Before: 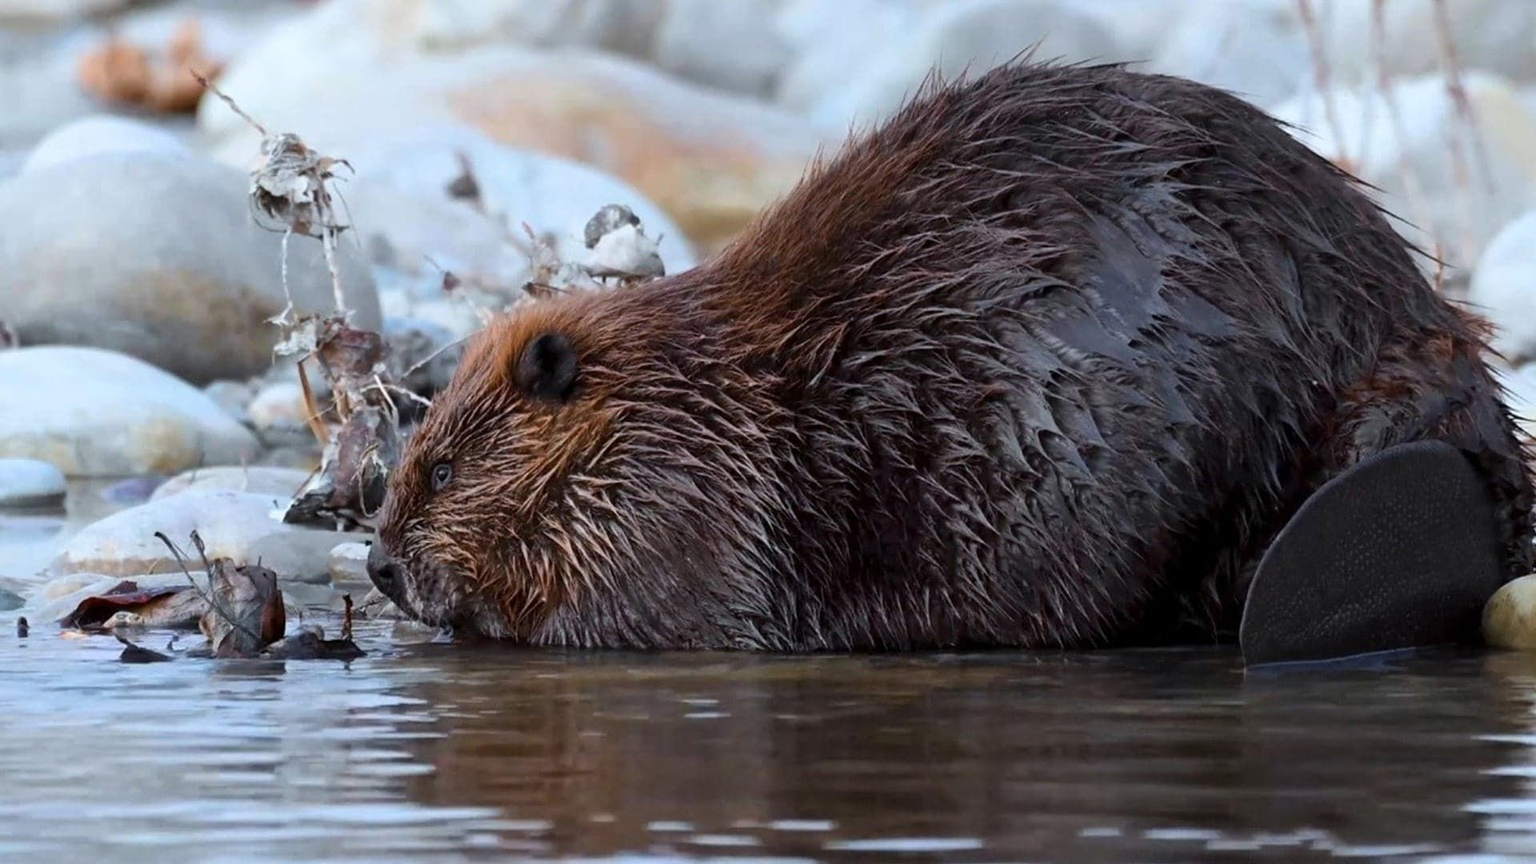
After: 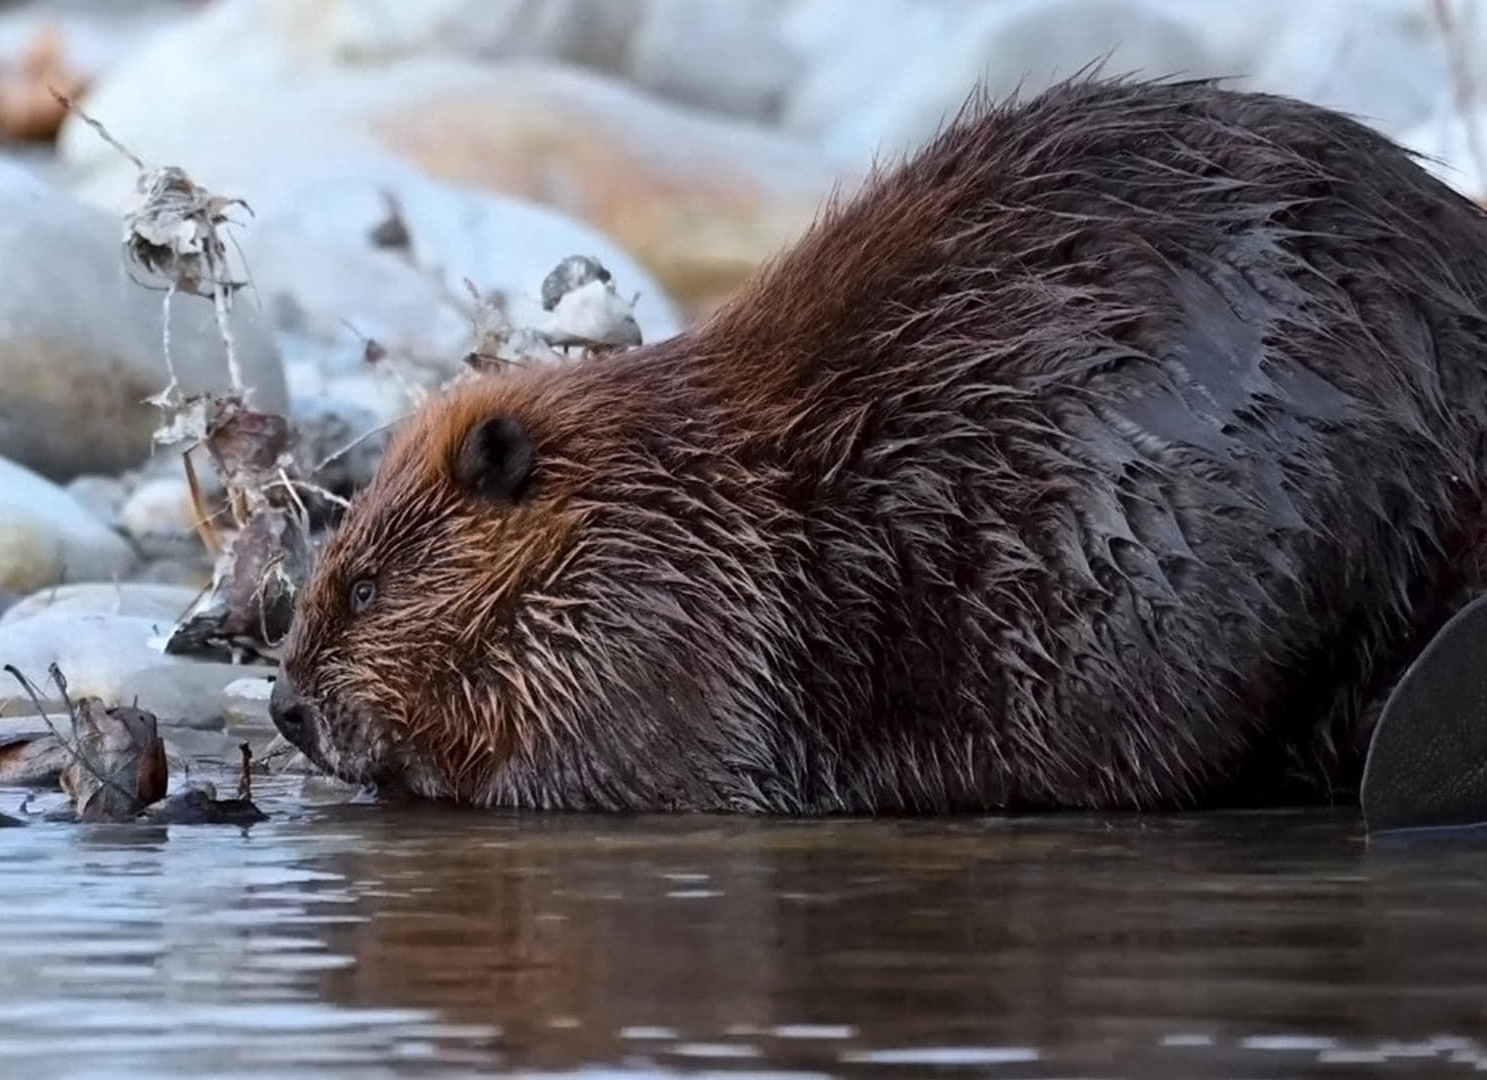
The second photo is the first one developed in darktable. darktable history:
contrast equalizer: octaves 7, y [[0.5 ×6], [0.5 ×6], [0.5 ×6], [0 ×6], [0, 0.039, 0.251, 0.29, 0.293, 0.292]]
crop: left 9.868%, right 12.67%
